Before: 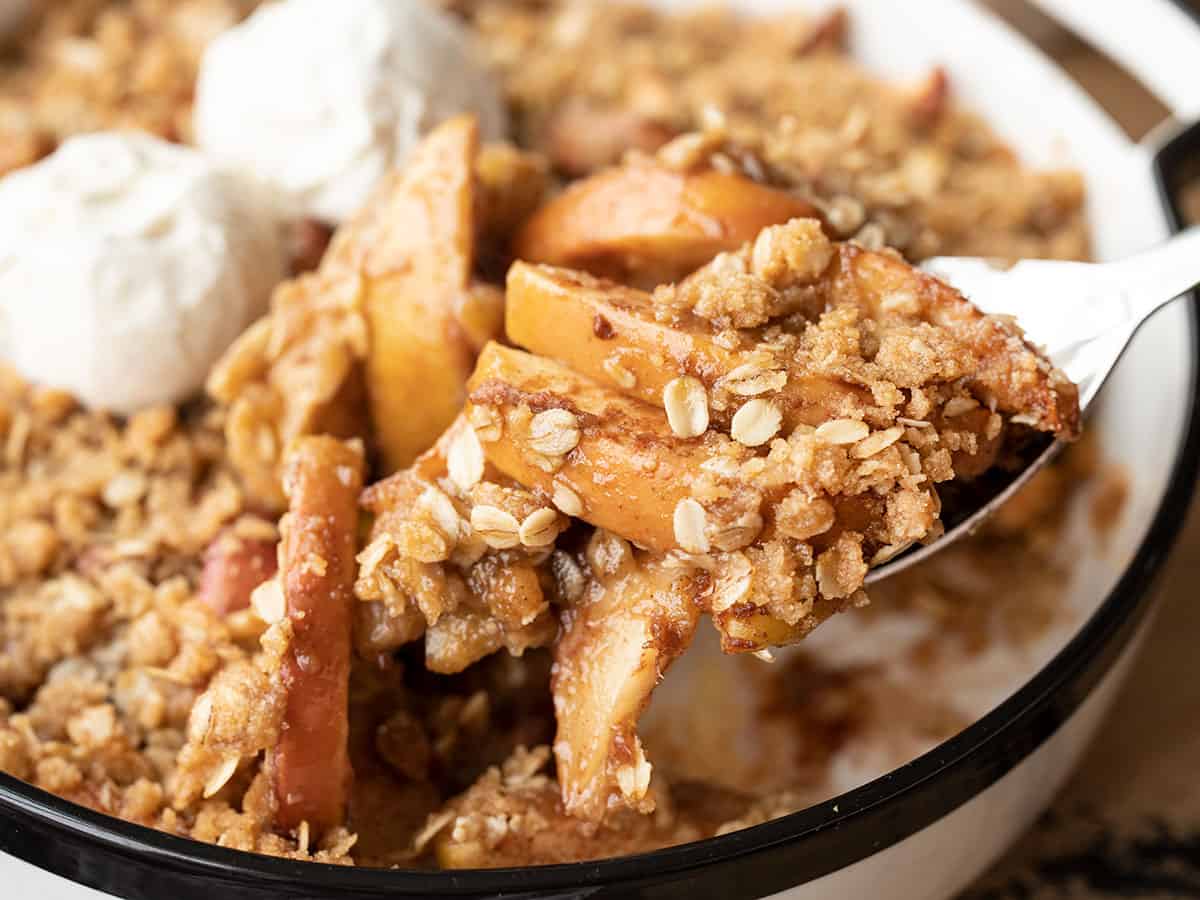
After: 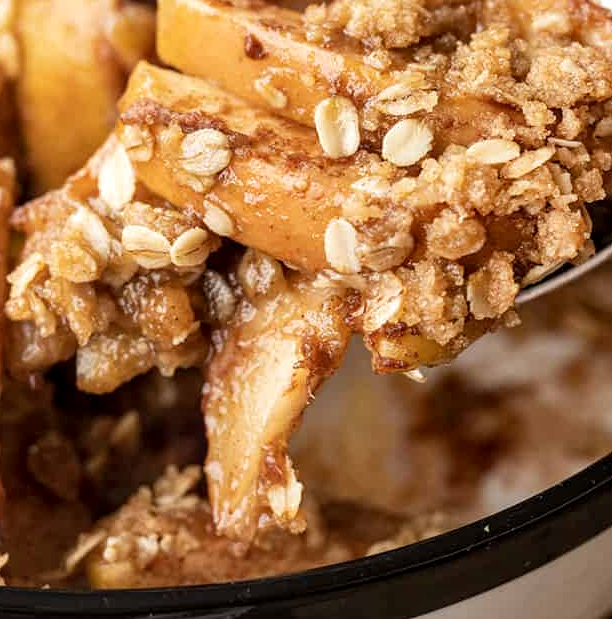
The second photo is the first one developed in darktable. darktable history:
crop and rotate: left 29.134%, top 31.204%, right 19.816%
local contrast: on, module defaults
